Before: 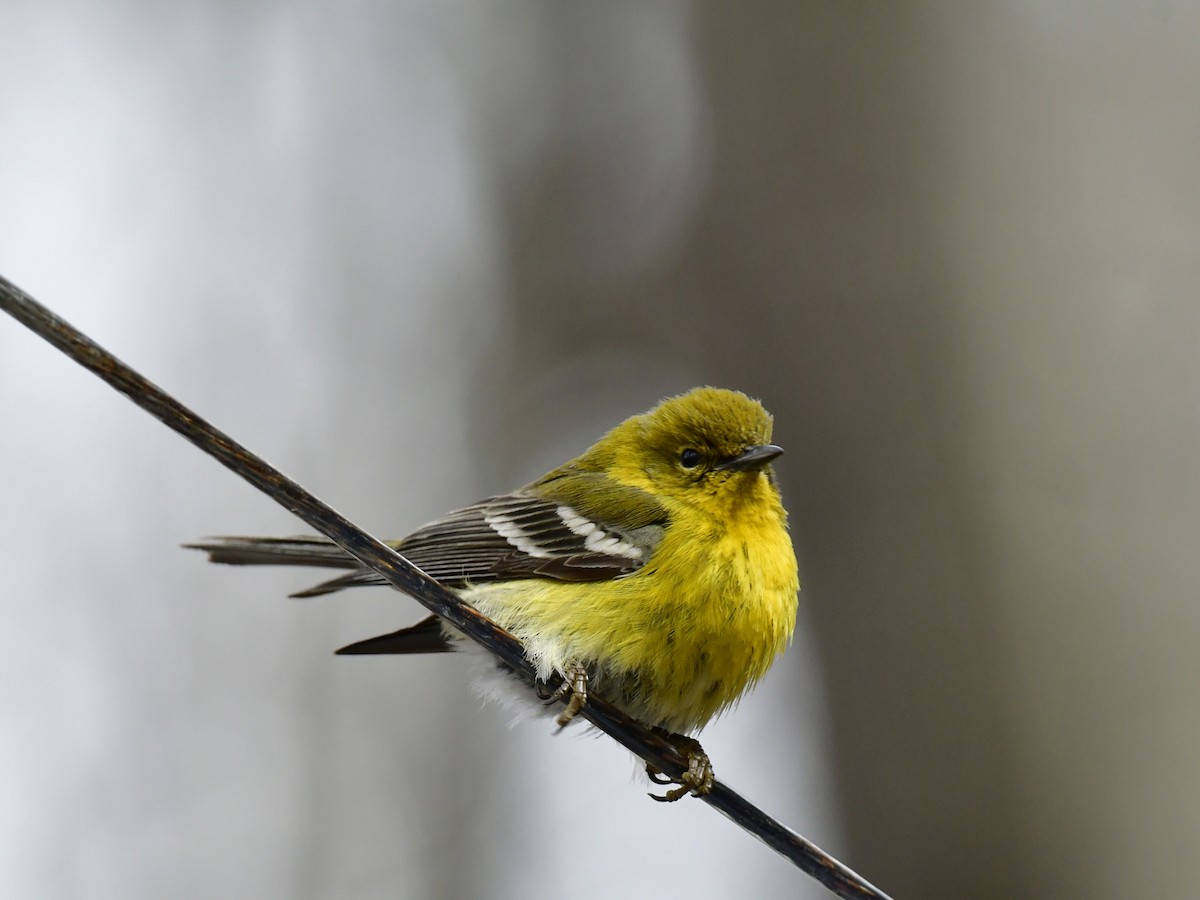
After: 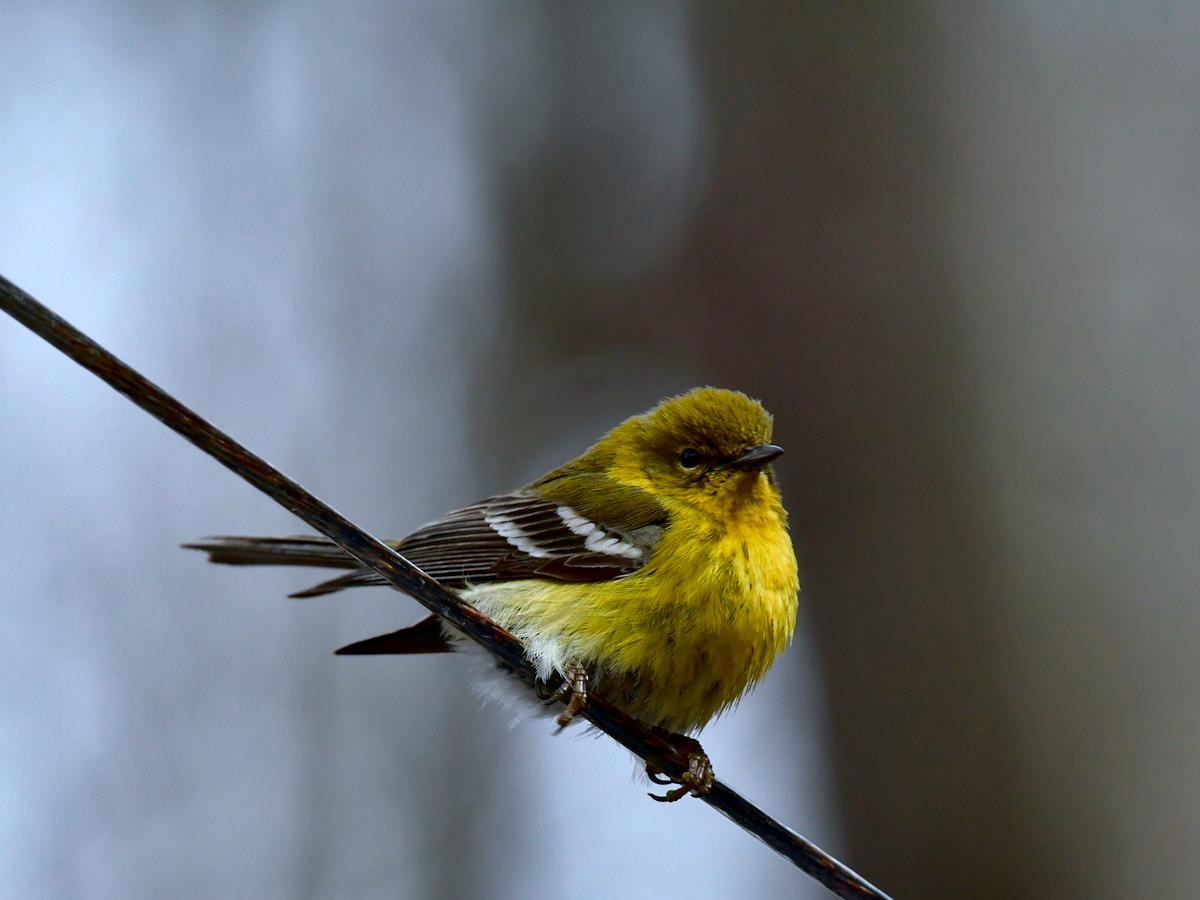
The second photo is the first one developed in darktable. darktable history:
shadows and highlights: shadows 5, soften with gaussian
color correction: highlights a* -2.24, highlights b* -18.1
contrast brightness saturation: brightness -0.2, saturation 0.08
